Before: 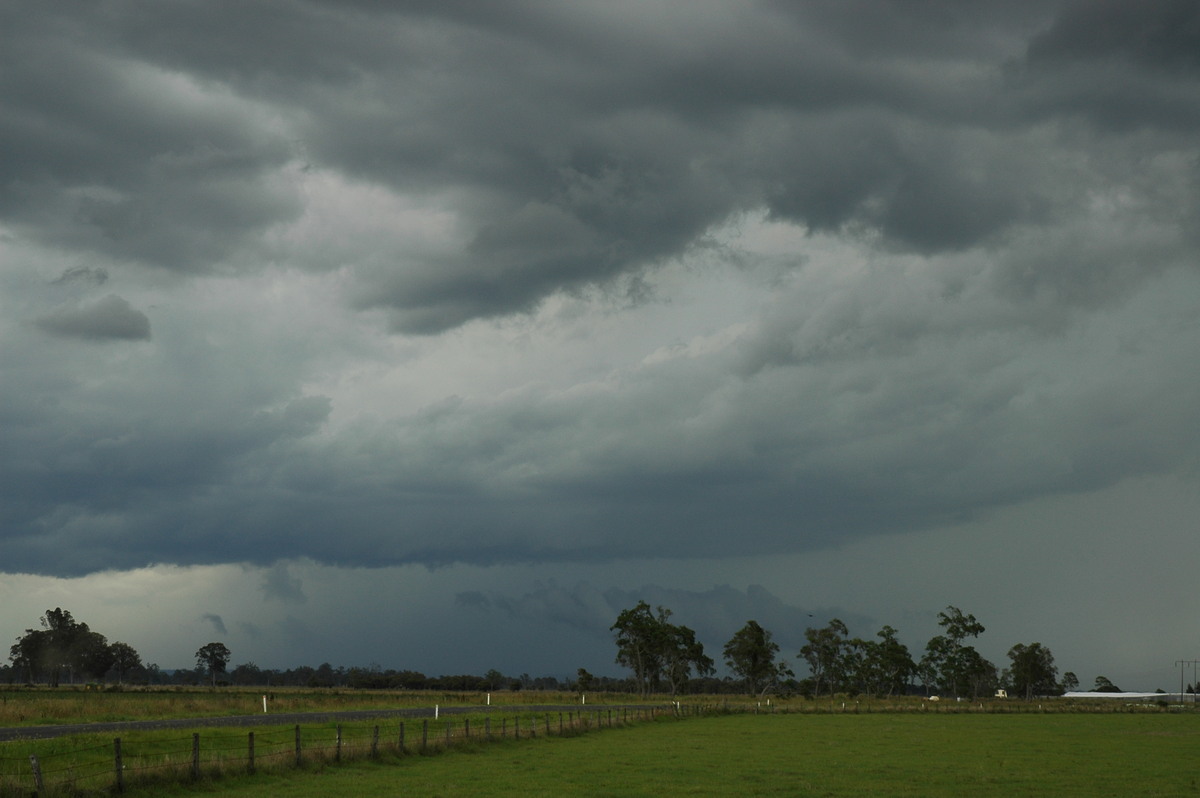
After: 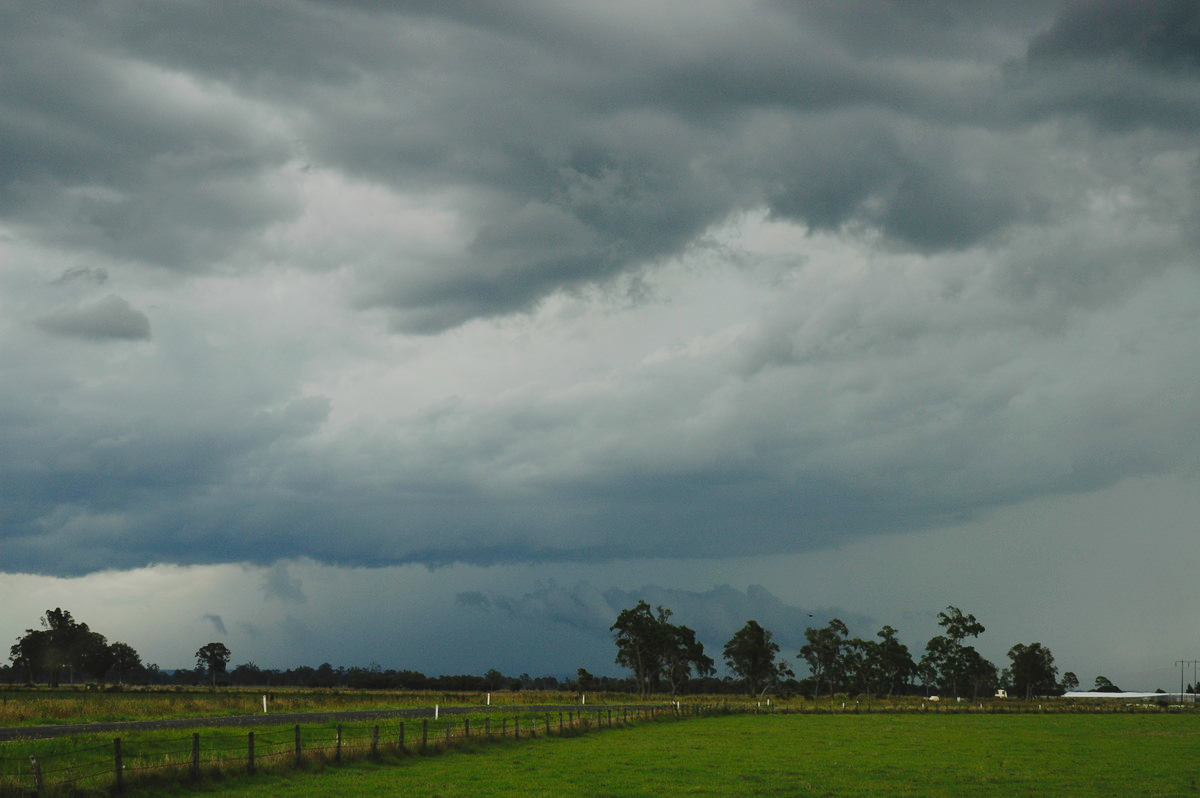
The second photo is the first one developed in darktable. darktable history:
tone curve: curves: ch0 [(0, 0) (0.003, 0.064) (0.011, 0.065) (0.025, 0.061) (0.044, 0.068) (0.069, 0.083) (0.1, 0.102) (0.136, 0.126) (0.177, 0.172) (0.224, 0.225) (0.277, 0.306) (0.335, 0.397) (0.399, 0.483) (0.468, 0.56) (0.543, 0.634) (0.623, 0.708) (0.709, 0.77) (0.801, 0.832) (0.898, 0.899) (1, 1)], preserve colors none
